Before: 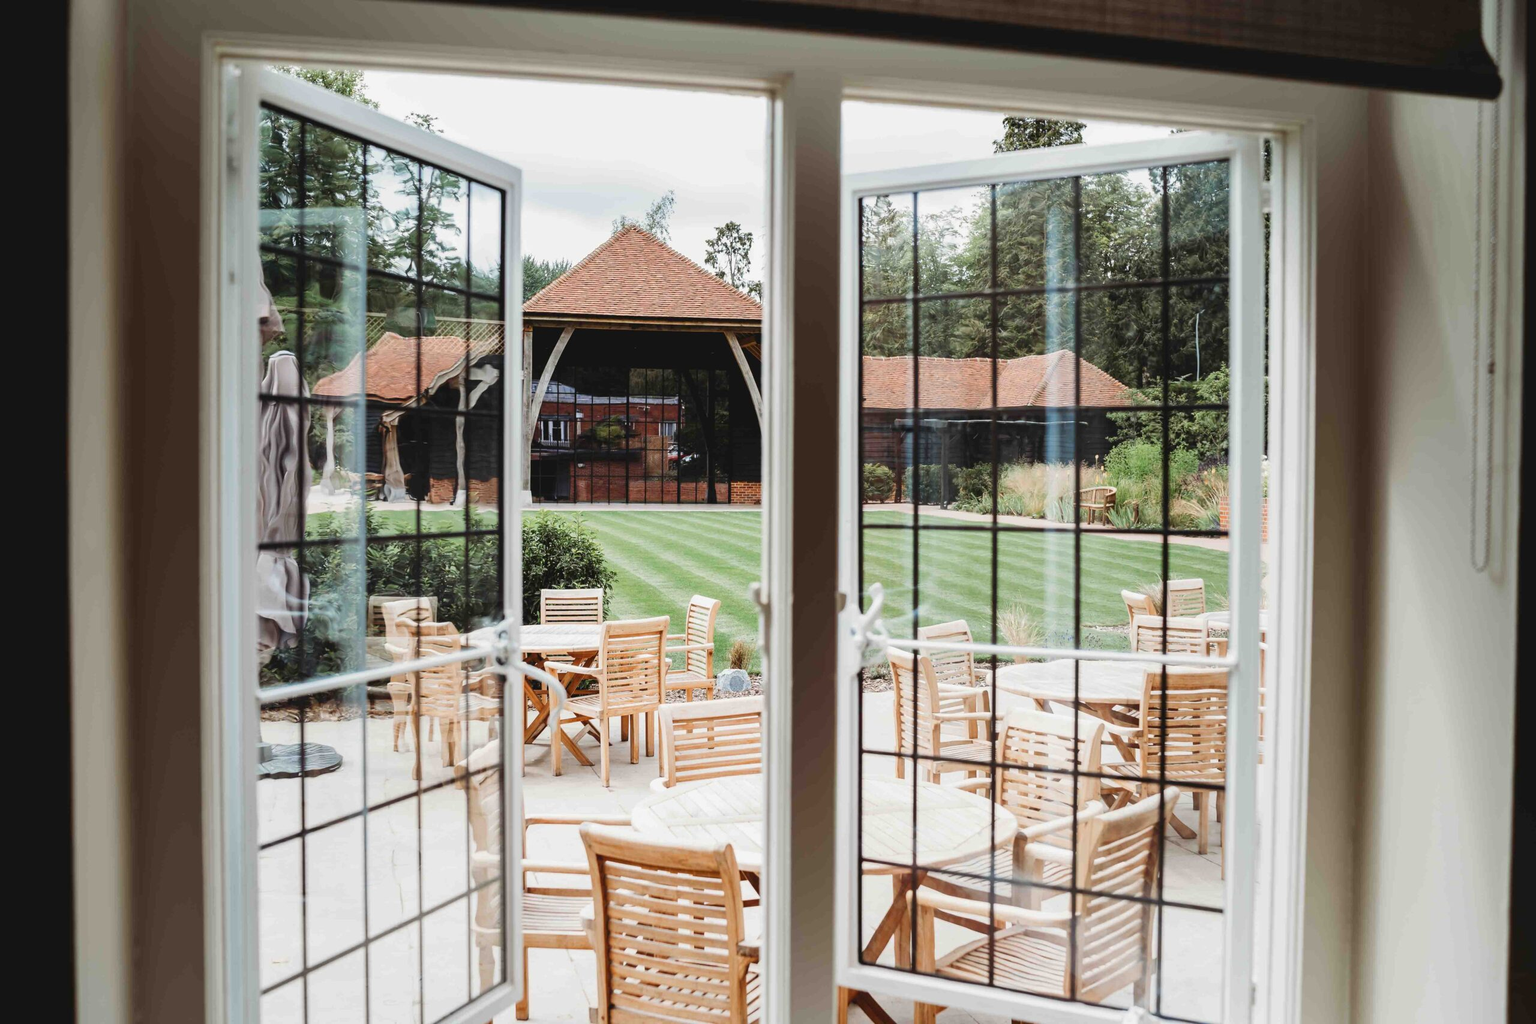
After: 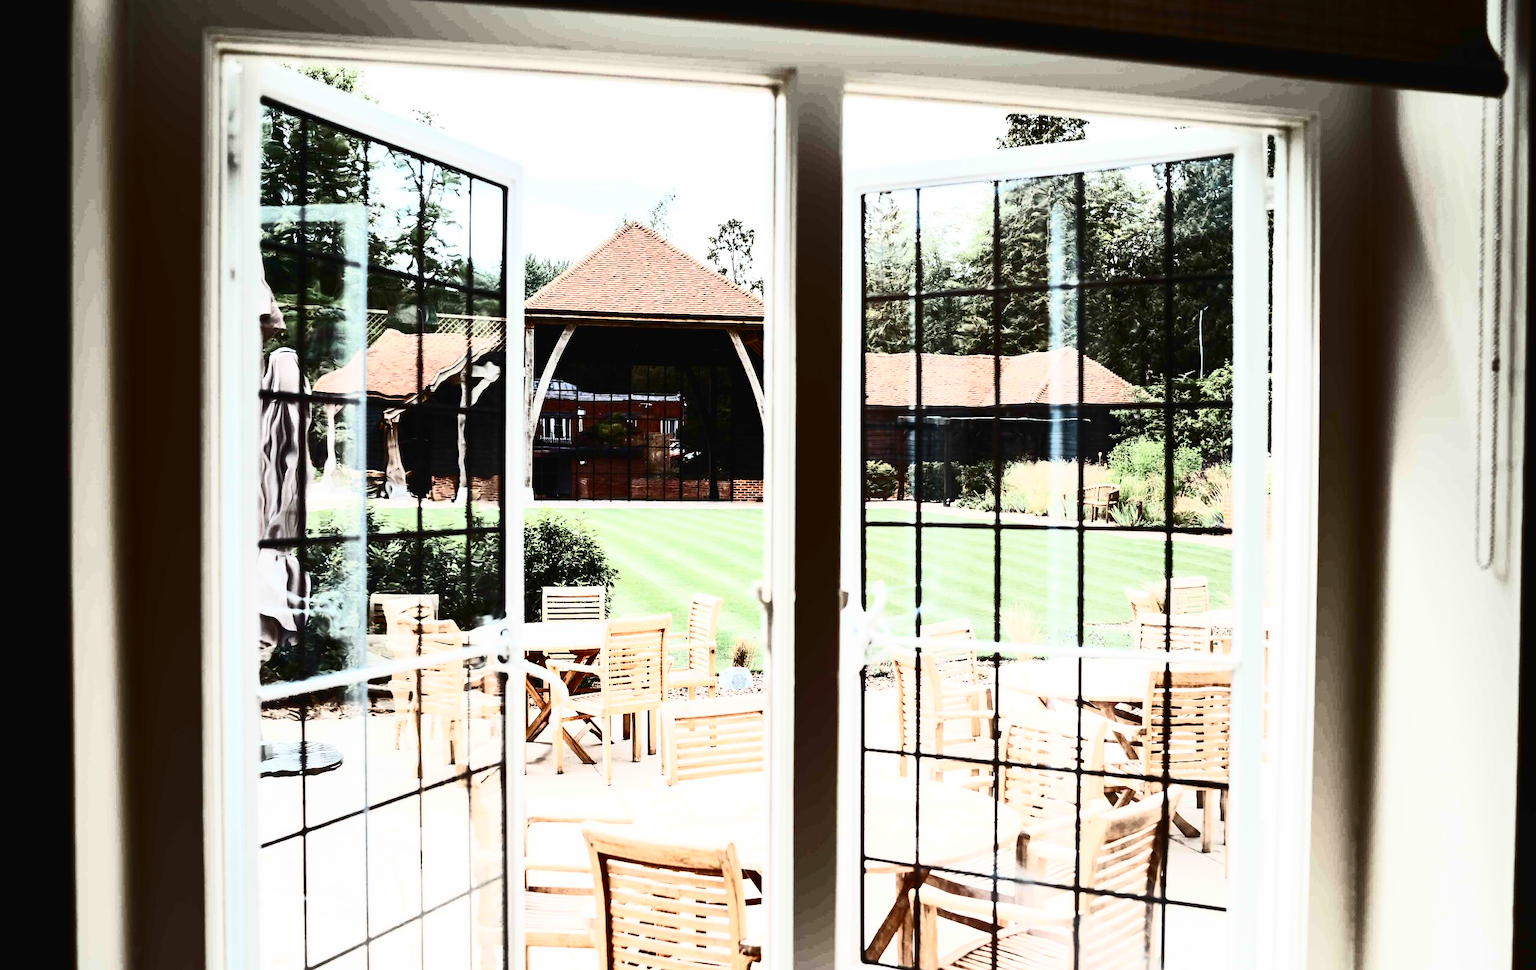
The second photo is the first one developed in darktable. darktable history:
contrast brightness saturation: contrast 0.93, brightness 0.2
crop: top 0.448%, right 0.264%, bottom 5.045%
